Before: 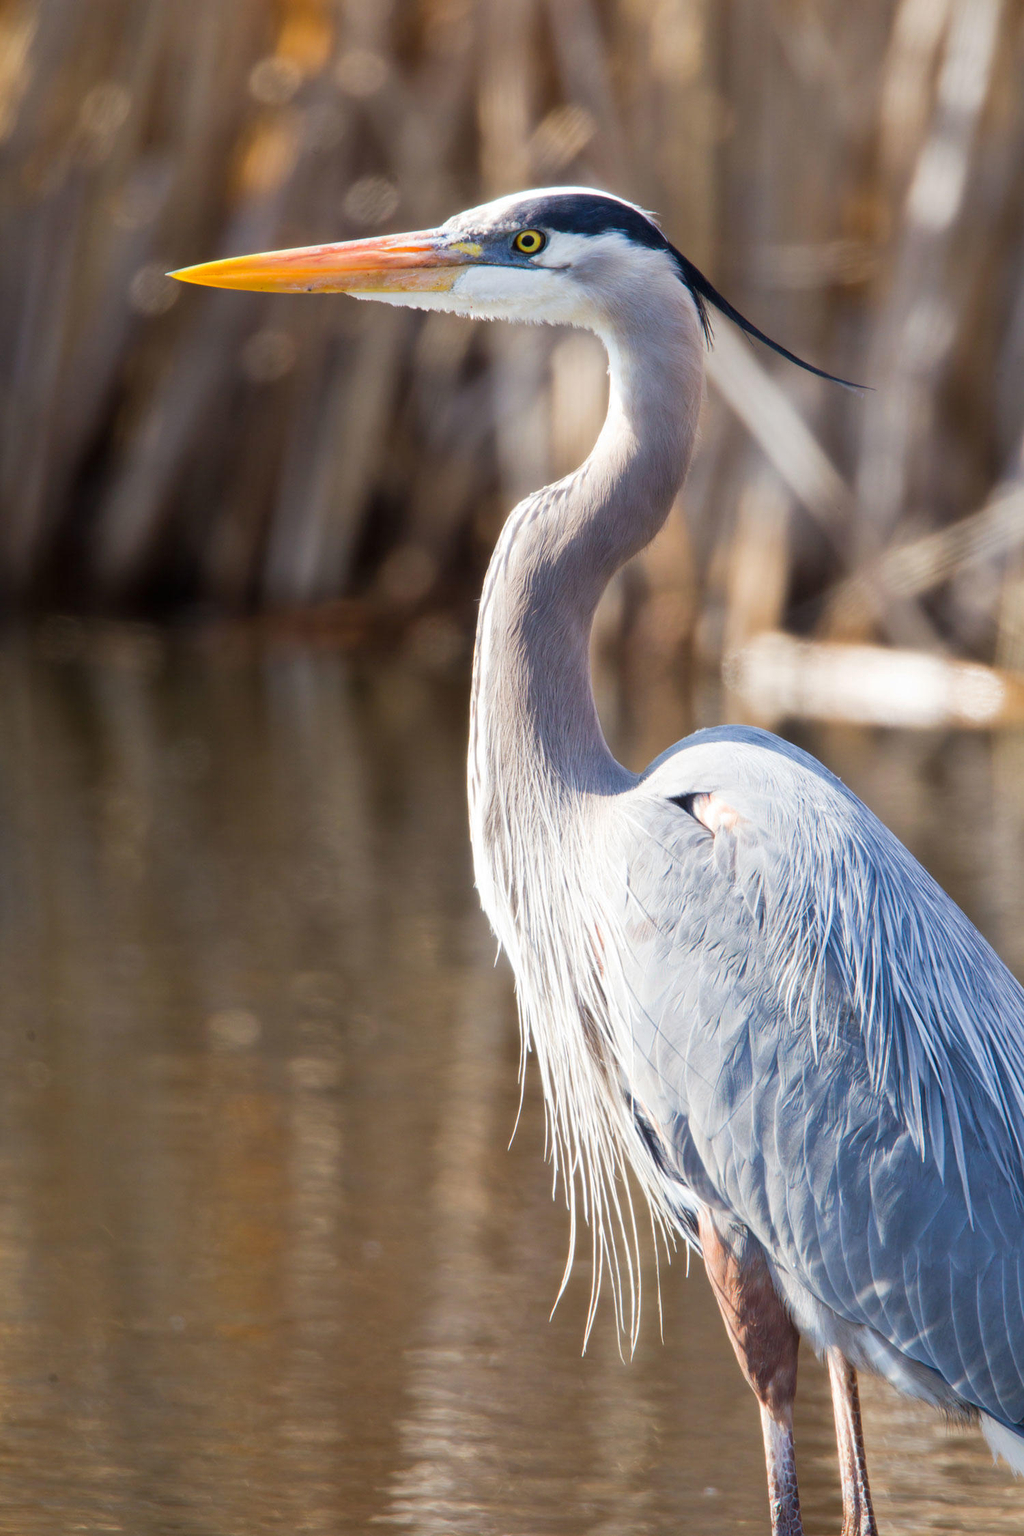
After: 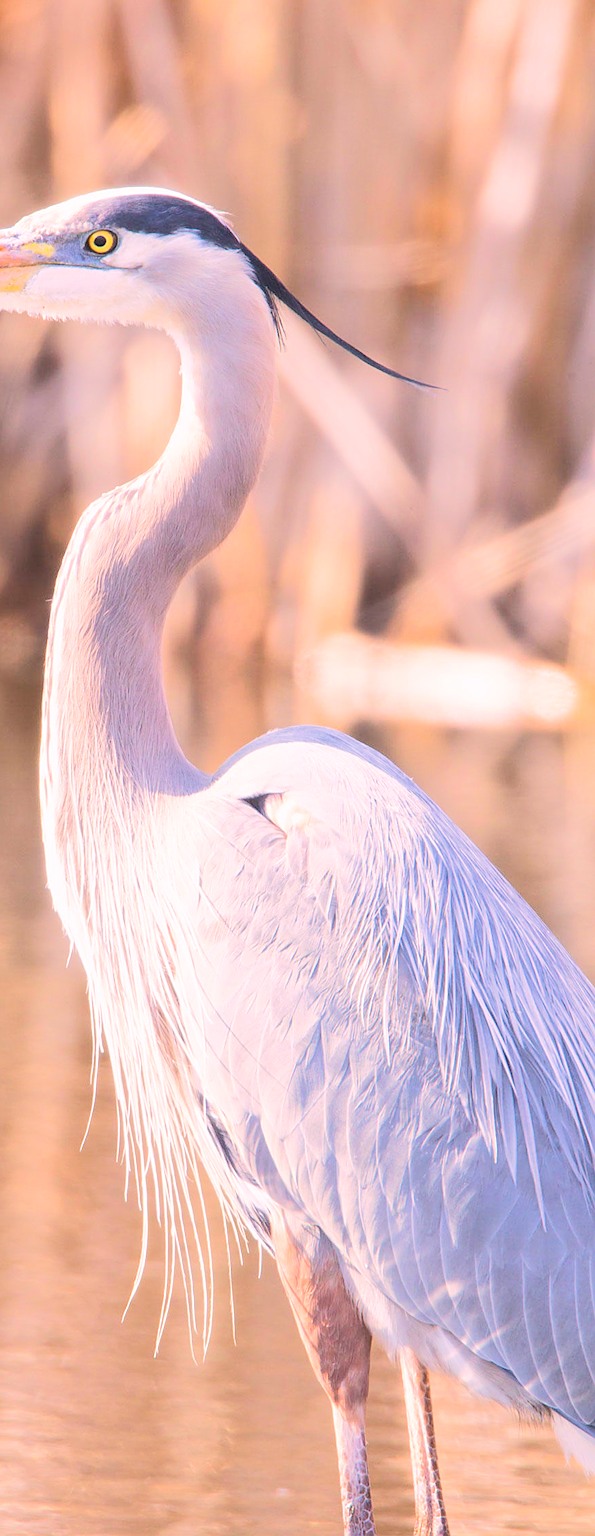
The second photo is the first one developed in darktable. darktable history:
contrast brightness saturation: contrast -0.163, brightness 0.051, saturation -0.133
sharpen: on, module defaults
crop: left 41.837%
tone equalizer: -8 EV 1.98 EV, -7 EV 1.97 EV, -6 EV 1.97 EV, -5 EV 1.97 EV, -4 EV 1.97 EV, -3 EV 1.48 EV, -2 EV 0.992 EV, -1 EV 0.516 EV, edges refinement/feathering 500, mask exposure compensation -1.57 EV, preserve details no
color correction: highlights a* 14.69, highlights b* 4.82
